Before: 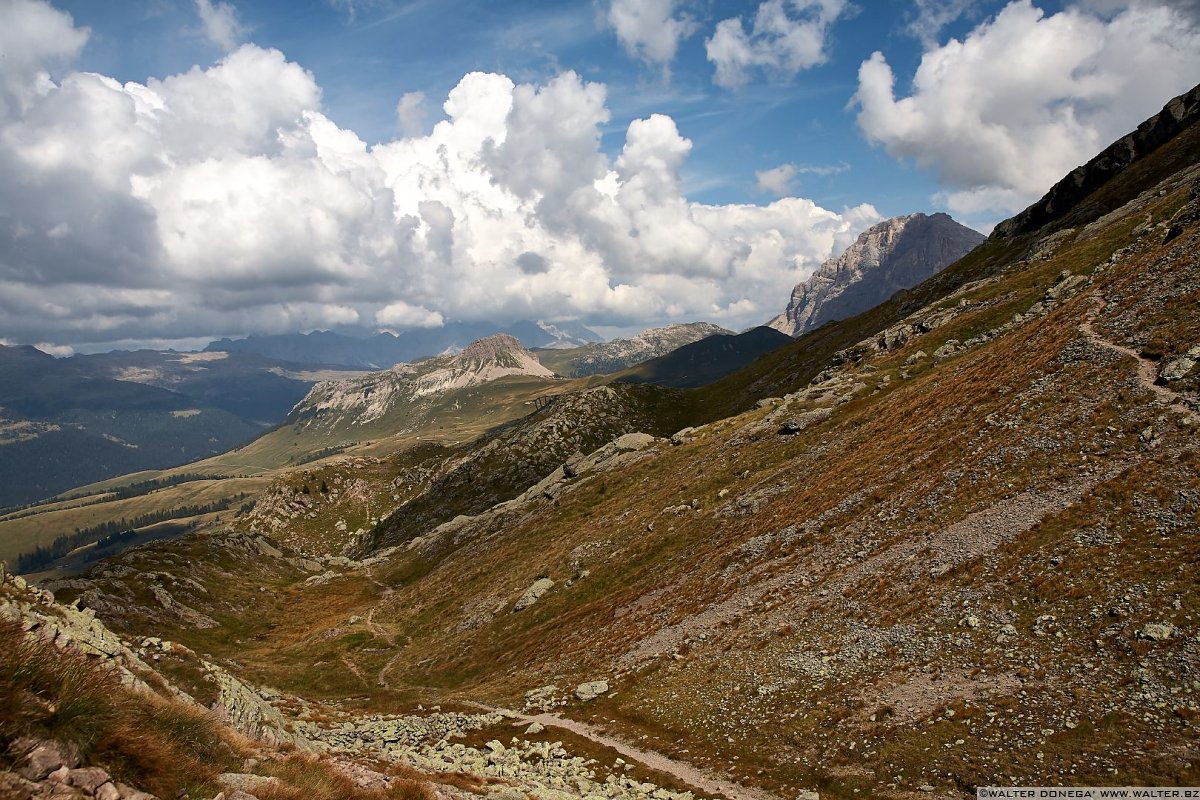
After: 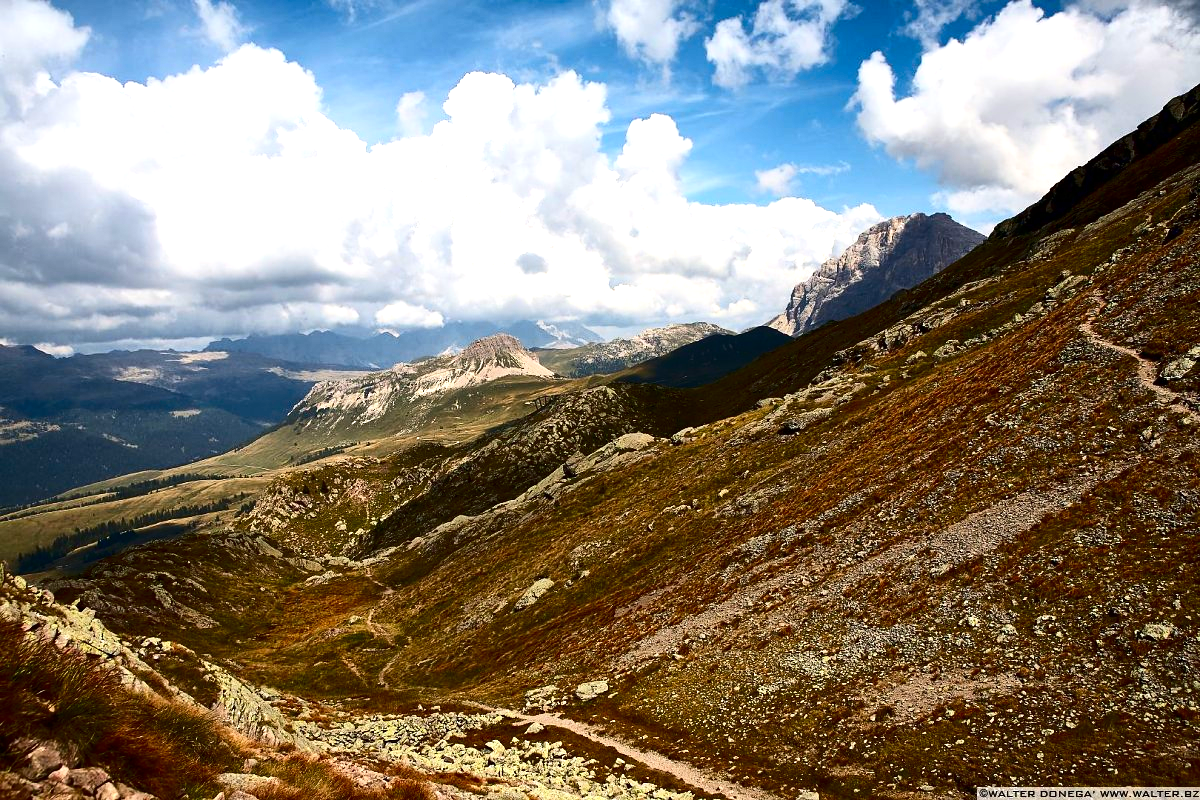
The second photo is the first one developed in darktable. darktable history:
contrast brightness saturation: contrast 0.225, brightness -0.186, saturation 0.241
exposure: exposure 0.815 EV, compensate exposure bias true, compensate highlight preservation false
